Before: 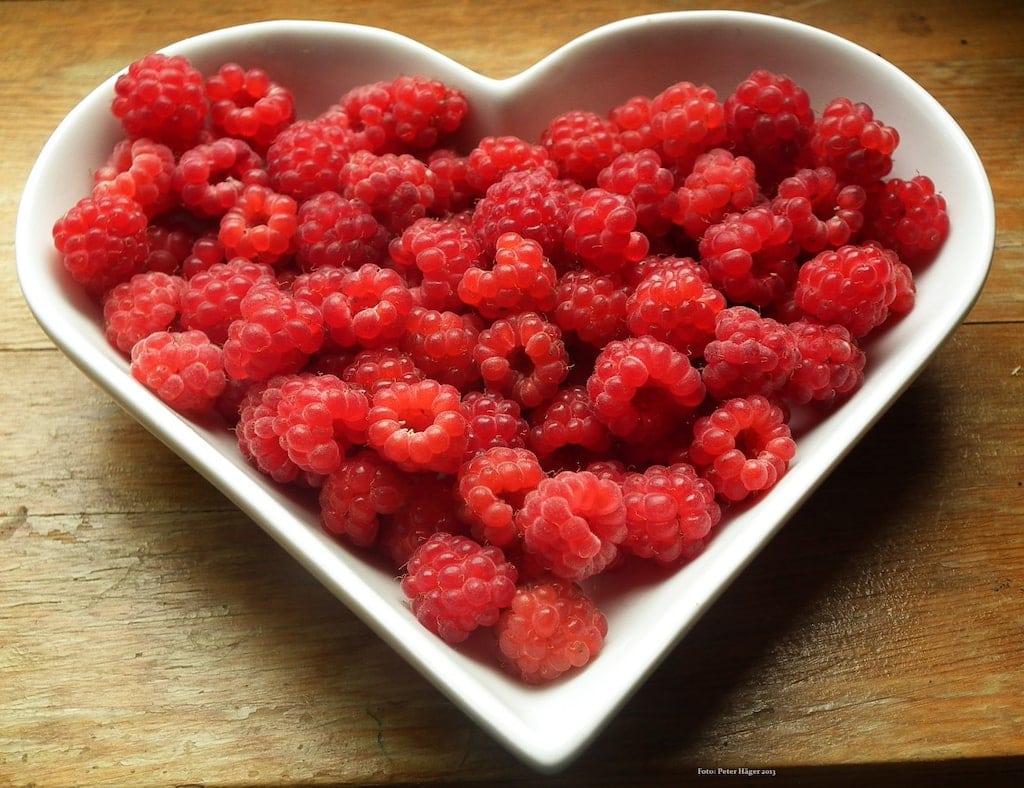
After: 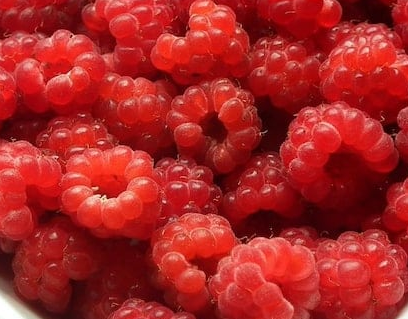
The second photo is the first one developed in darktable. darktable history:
crop: left 30.07%, top 29.781%, right 30.067%, bottom 29.642%
